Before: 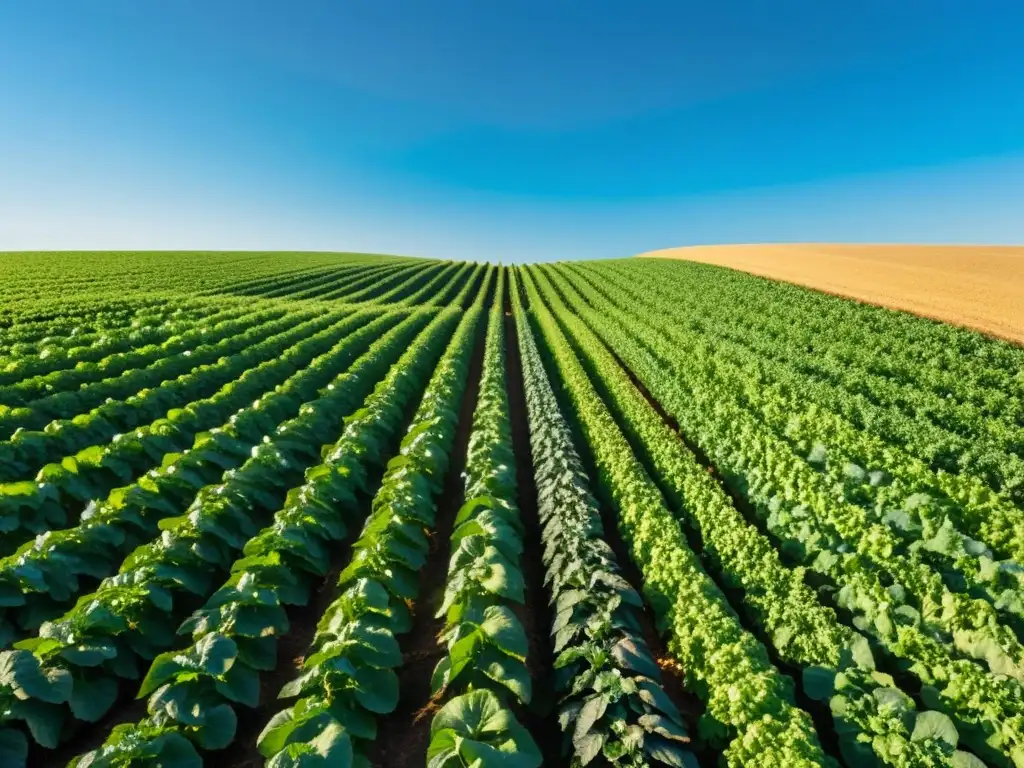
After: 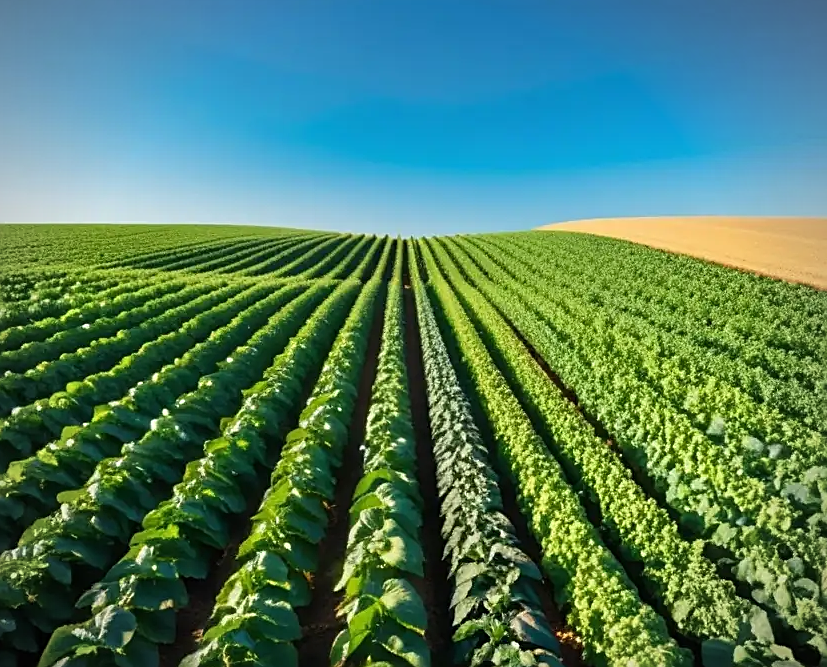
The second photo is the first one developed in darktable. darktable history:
exposure: black level correction 0, compensate highlight preservation false
sharpen: on, module defaults
crop: left 9.933%, top 3.614%, right 9.231%, bottom 9.505%
vignetting: fall-off radius 60.94%
